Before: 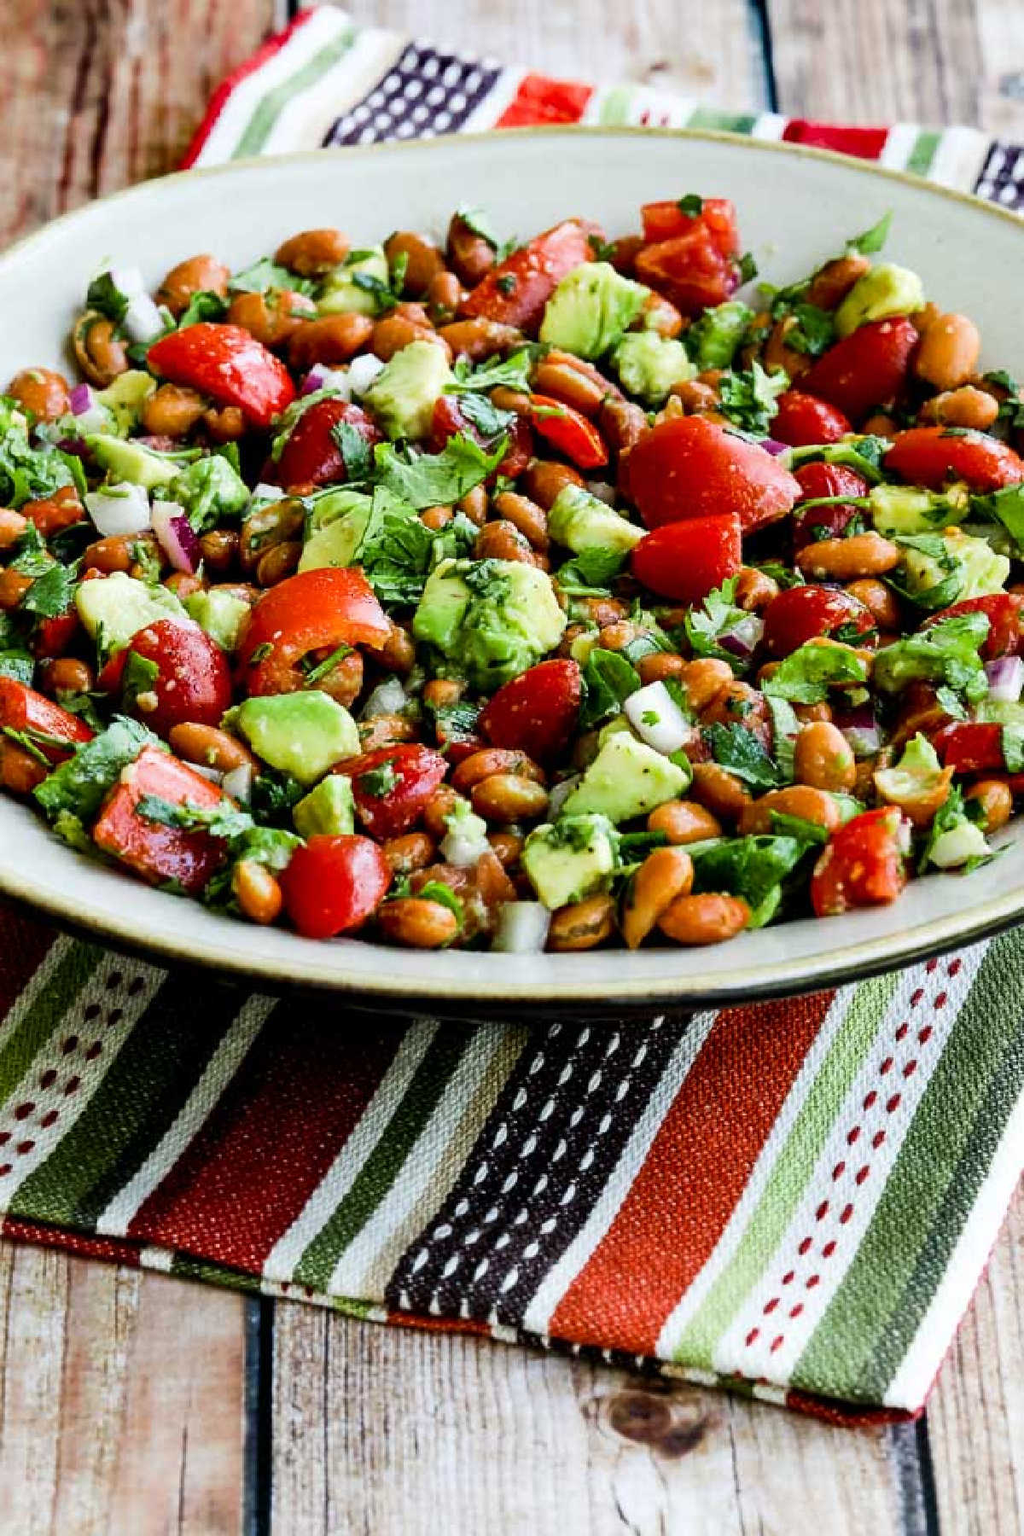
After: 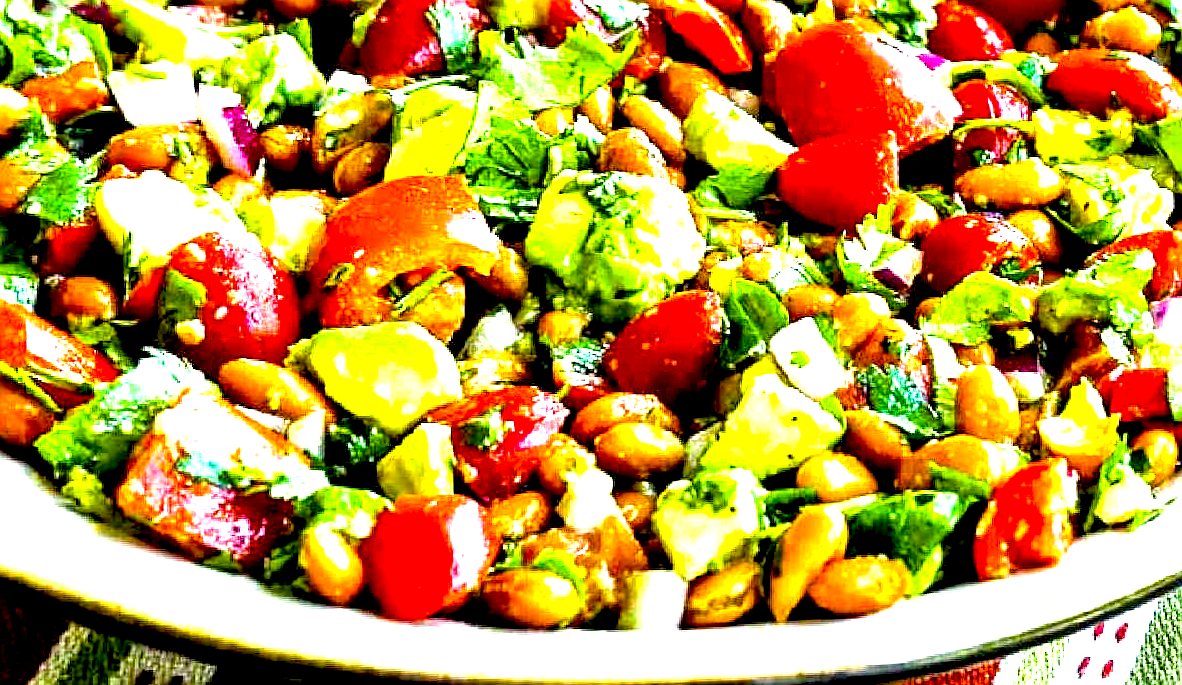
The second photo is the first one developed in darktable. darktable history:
rotate and perspective: rotation -0.013°, lens shift (vertical) -0.027, lens shift (horizontal) 0.178, crop left 0.016, crop right 0.989, crop top 0.082, crop bottom 0.918
color balance rgb: linear chroma grading › global chroma 15%, perceptual saturation grading › global saturation 30%
exposure: black level correction 0.005, exposure 2.084 EV, compensate highlight preservation false
crop and rotate: top 23.84%, bottom 34.294%
sharpen: on, module defaults
